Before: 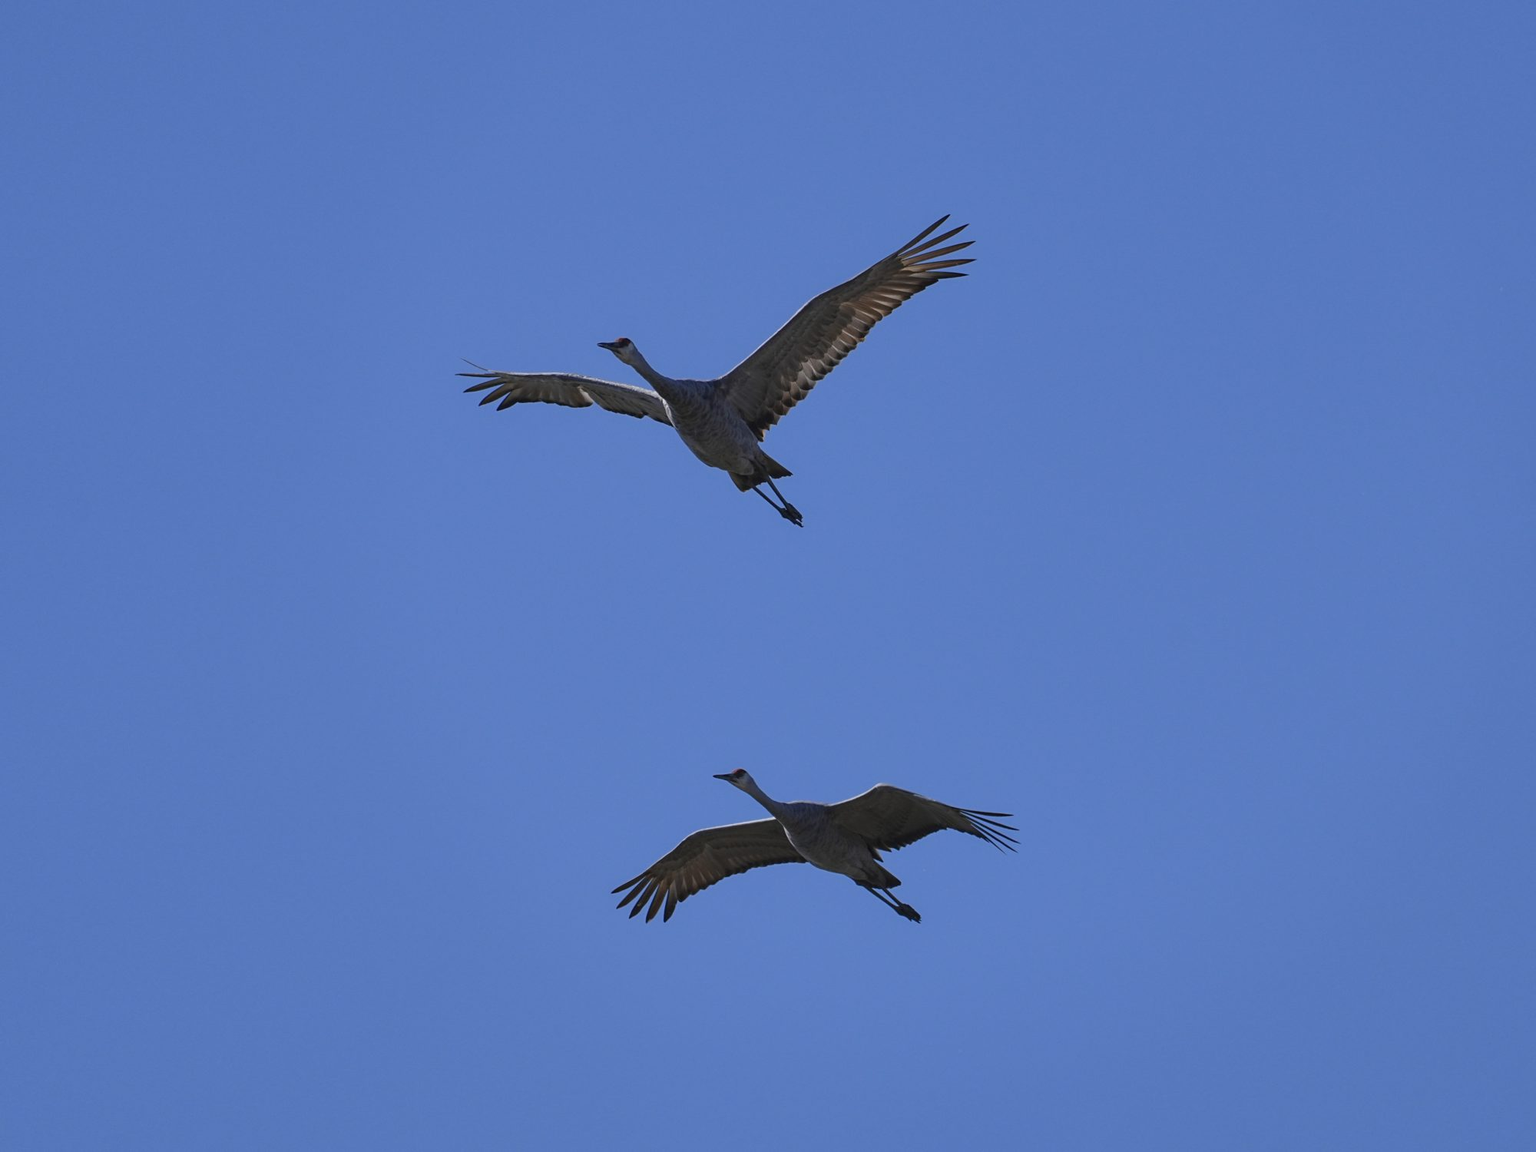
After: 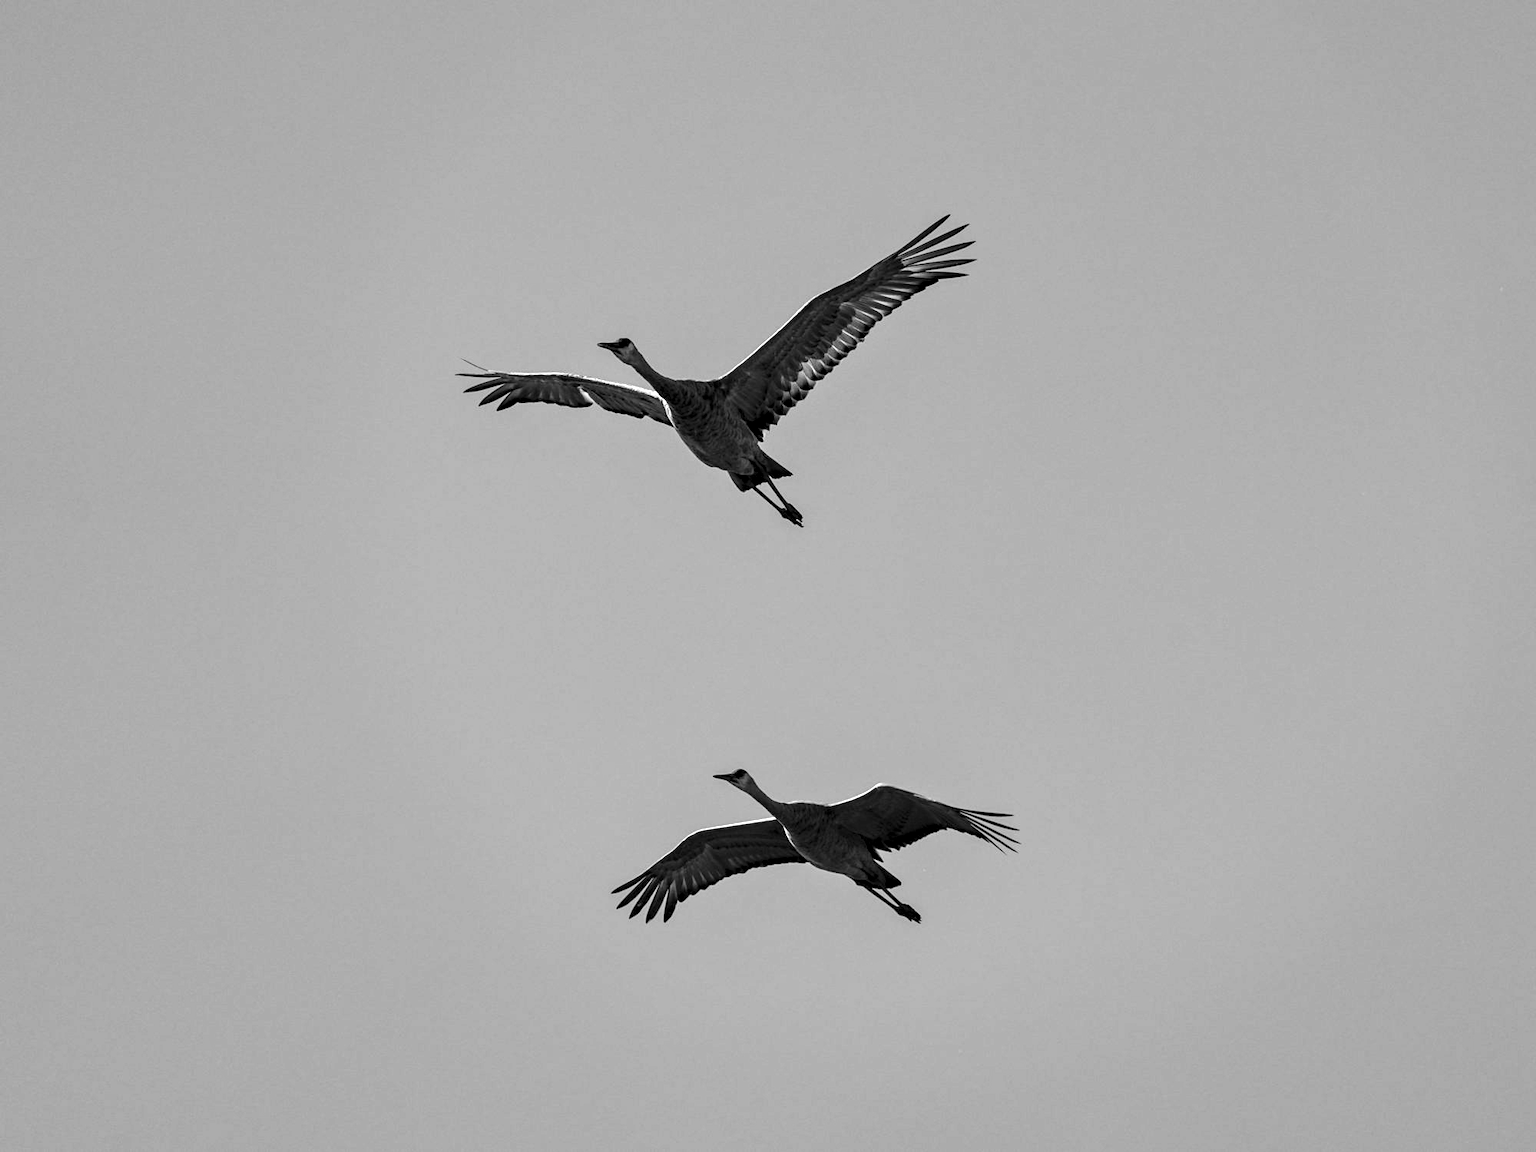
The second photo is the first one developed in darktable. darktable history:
exposure: exposure 0.921 EV, compensate highlight preservation false
monochrome: a -35.87, b 49.73, size 1.7
tone equalizer: -8 EV -0.75 EV, -7 EV -0.7 EV, -6 EV -0.6 EV, -5 EV -0.4 EV, -3 EV 0.4 EV, -2 EV 0.6 EV, -1 EV 0.7 EV, +0 EV 0.75 EV, edges refinement/feathering 500, mask exposure compensation -1.57 EV, preserve details no
local contrast: detail 135%, midtone range 0.75
